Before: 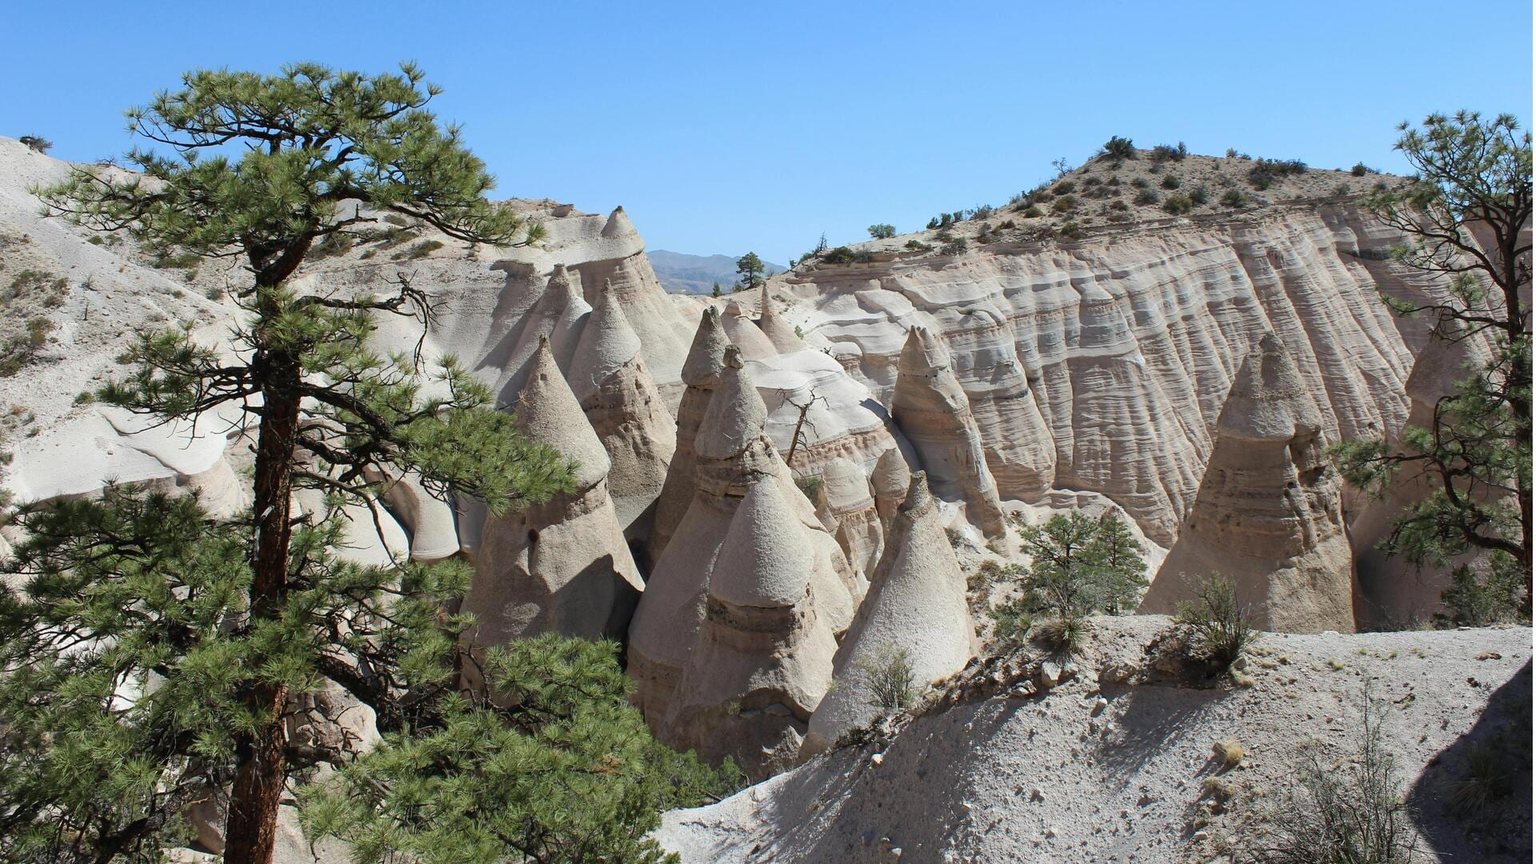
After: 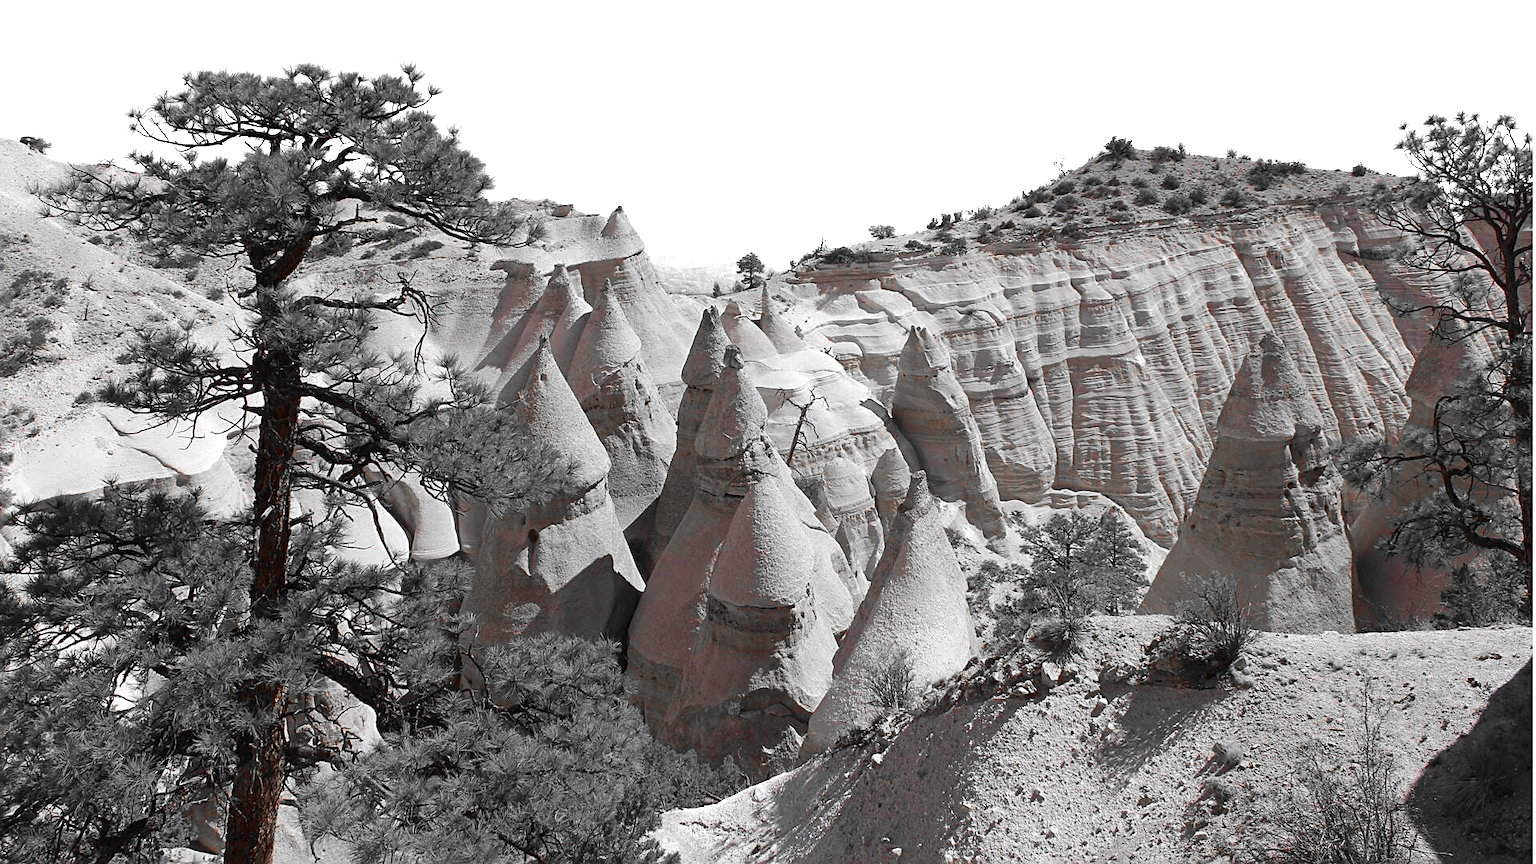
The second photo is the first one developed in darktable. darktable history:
exposure: exposure 0.241 EV, compensate exposure bias true, compensate highlight preservation false
sharpen: on, module defaults
velvia: strength 14.67%
color calibration: illuminant same as pipeline (D50), adaptation none (bypass), x 0.332, y 0.334, temperature 5019.94 K
color zones: curves: ch0 [(0, 0.352) (0.143, 0.407) (0.286, 0.386) (0.429, 0.431) (0.571, 0.829) (0.714, 0.853) (0.857, 0.833) (1, 0.352)]; ch1 [(0, 0.604) (0.072, 0.726) (0.096, 0.608) (0.205, 0.007) (0.571, -0.006) (0.839, -0.013) (0.857, -0.012) (1, 0.604)]
